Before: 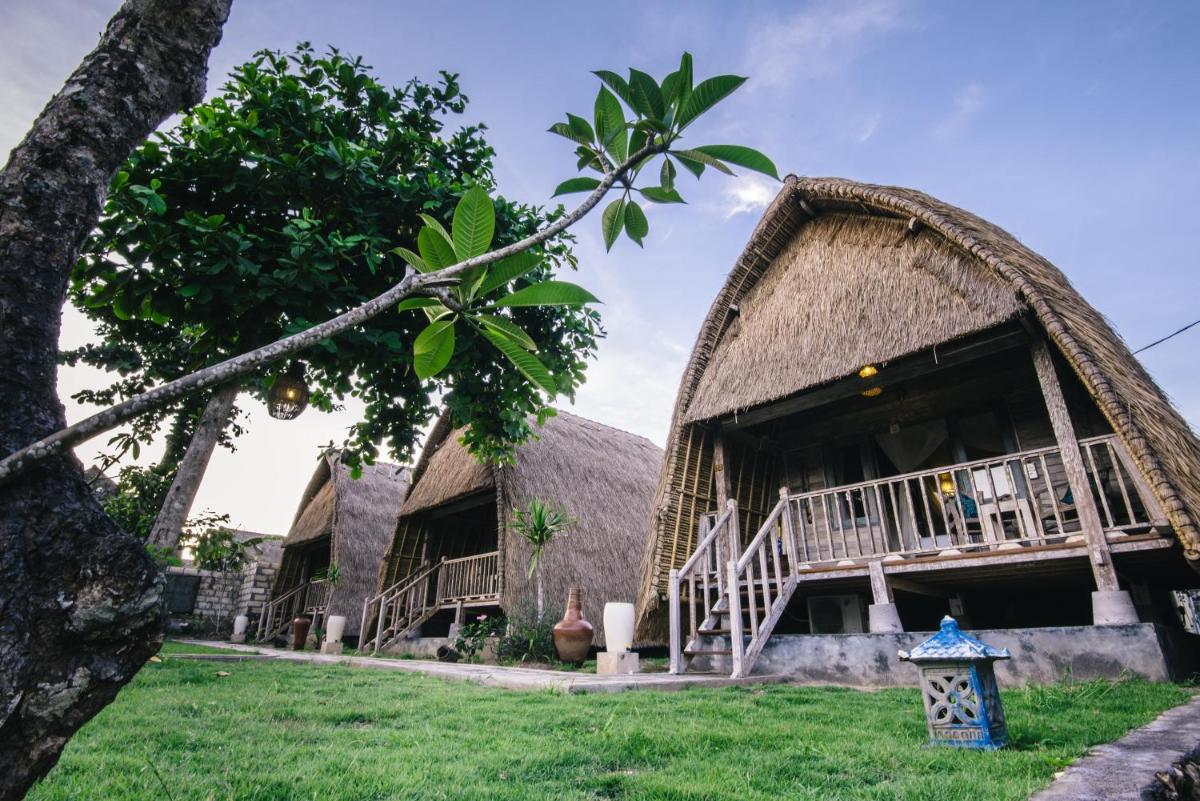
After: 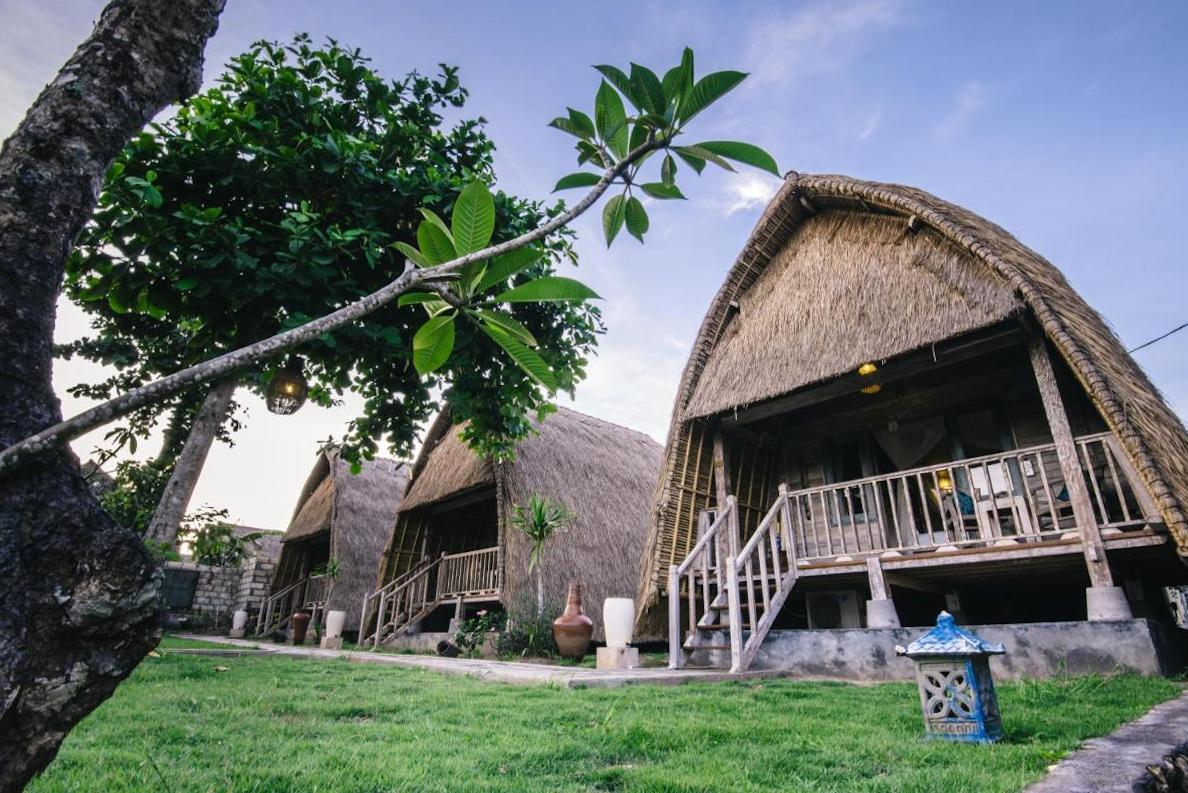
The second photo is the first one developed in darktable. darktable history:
rotate and perspective: rotation 0.174°, lens shift (vertical) 0.013, lens shift (horizontal) 0.019, shear 0.001, automatic cropping original format, crop left 0.007, crop right 0.991, crop top 0.016, crop bottom 0.997
tone equalizer: on, module defaults
